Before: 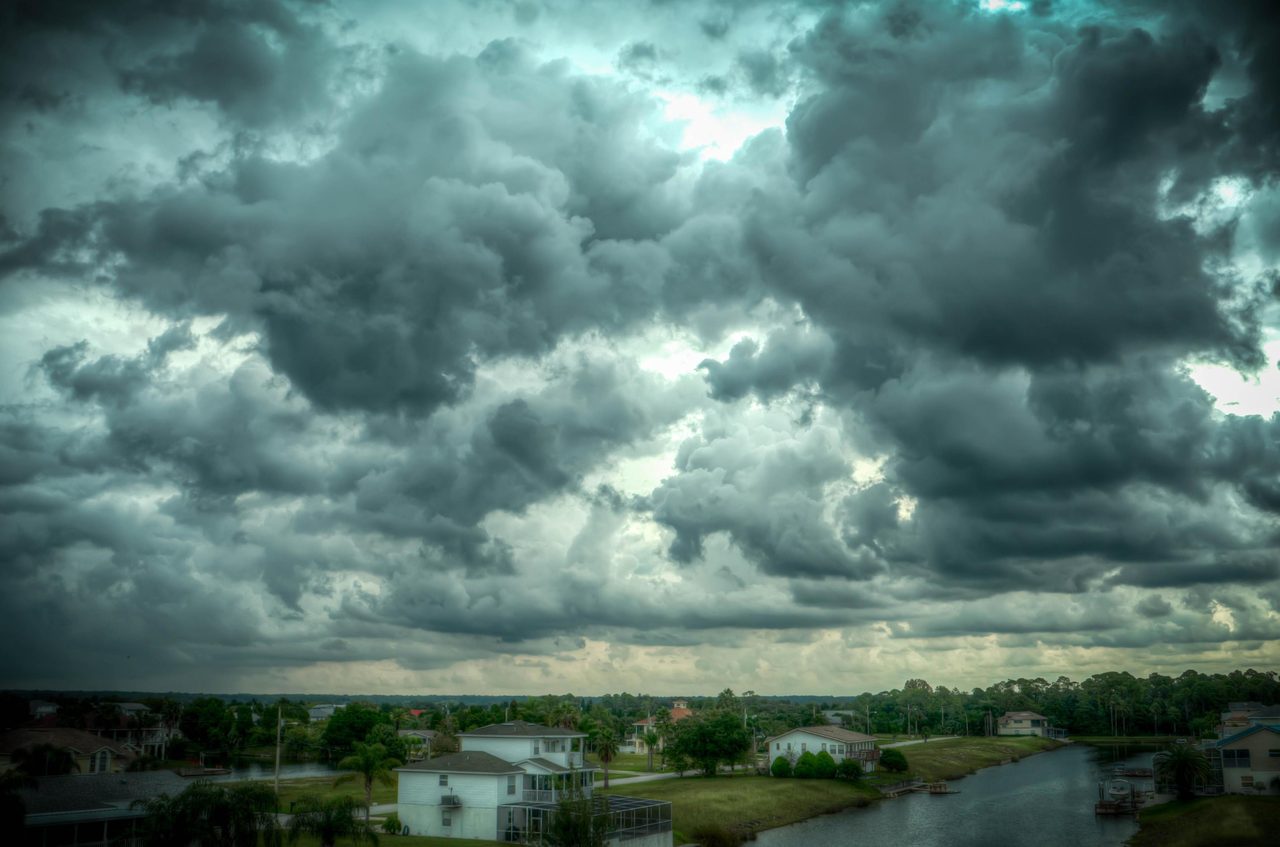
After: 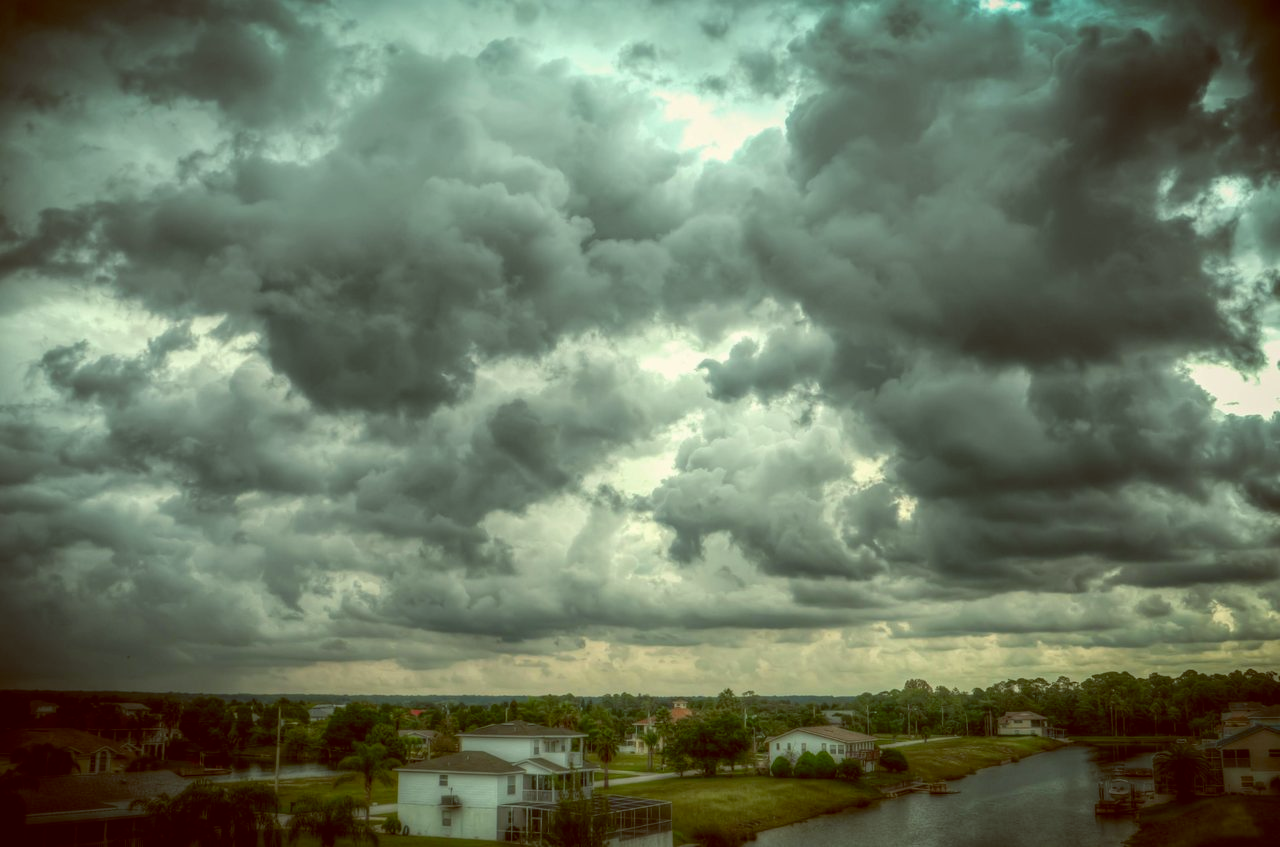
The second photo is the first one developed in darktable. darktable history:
color balance: lift [1.001, 1.007, 1, 0.993], gamma [1.023, 1.026, 1.01, 0.974], gain [0.964, 1.059, 1.073, 0.927]
